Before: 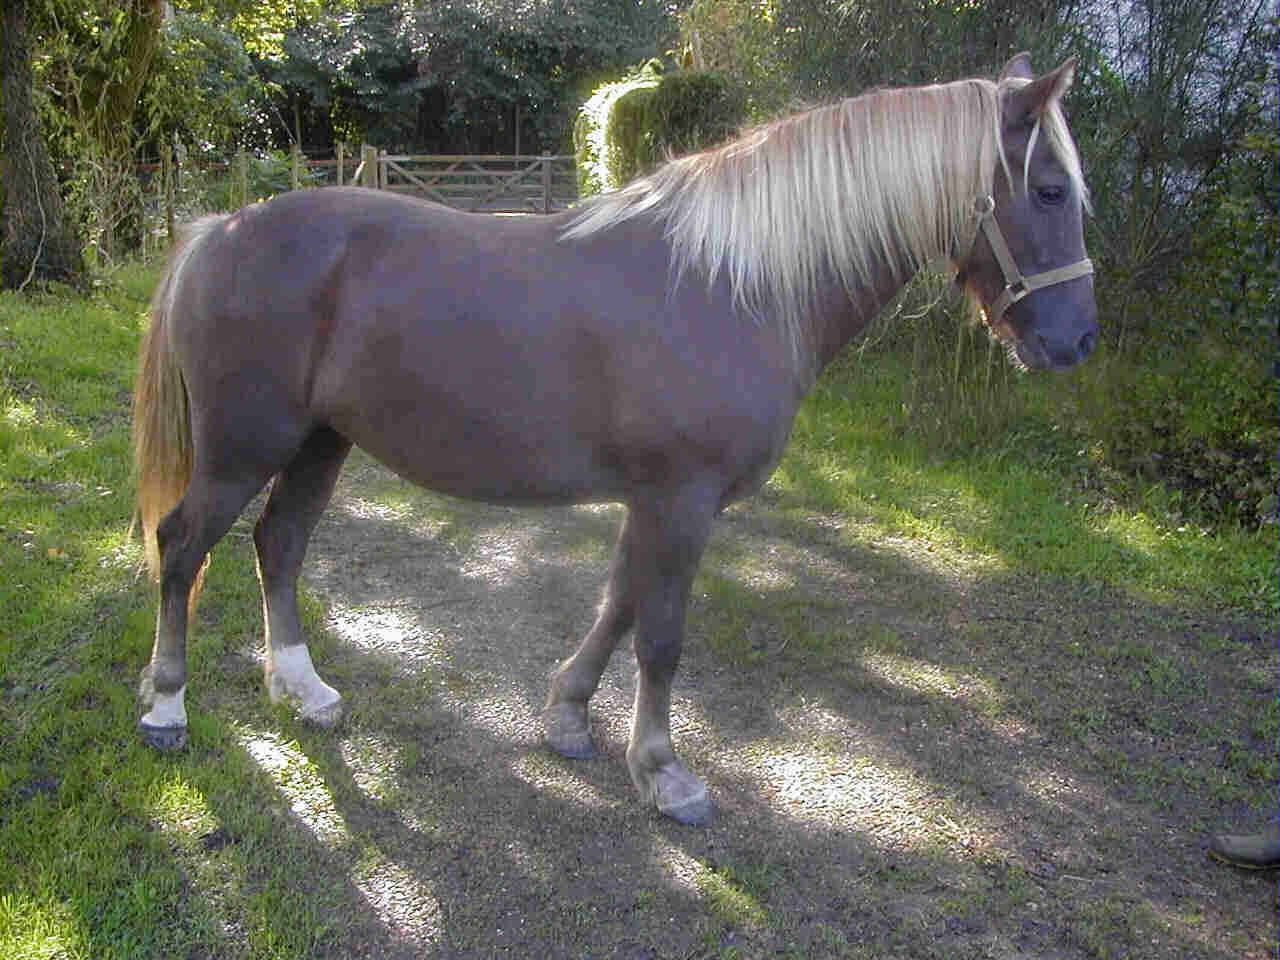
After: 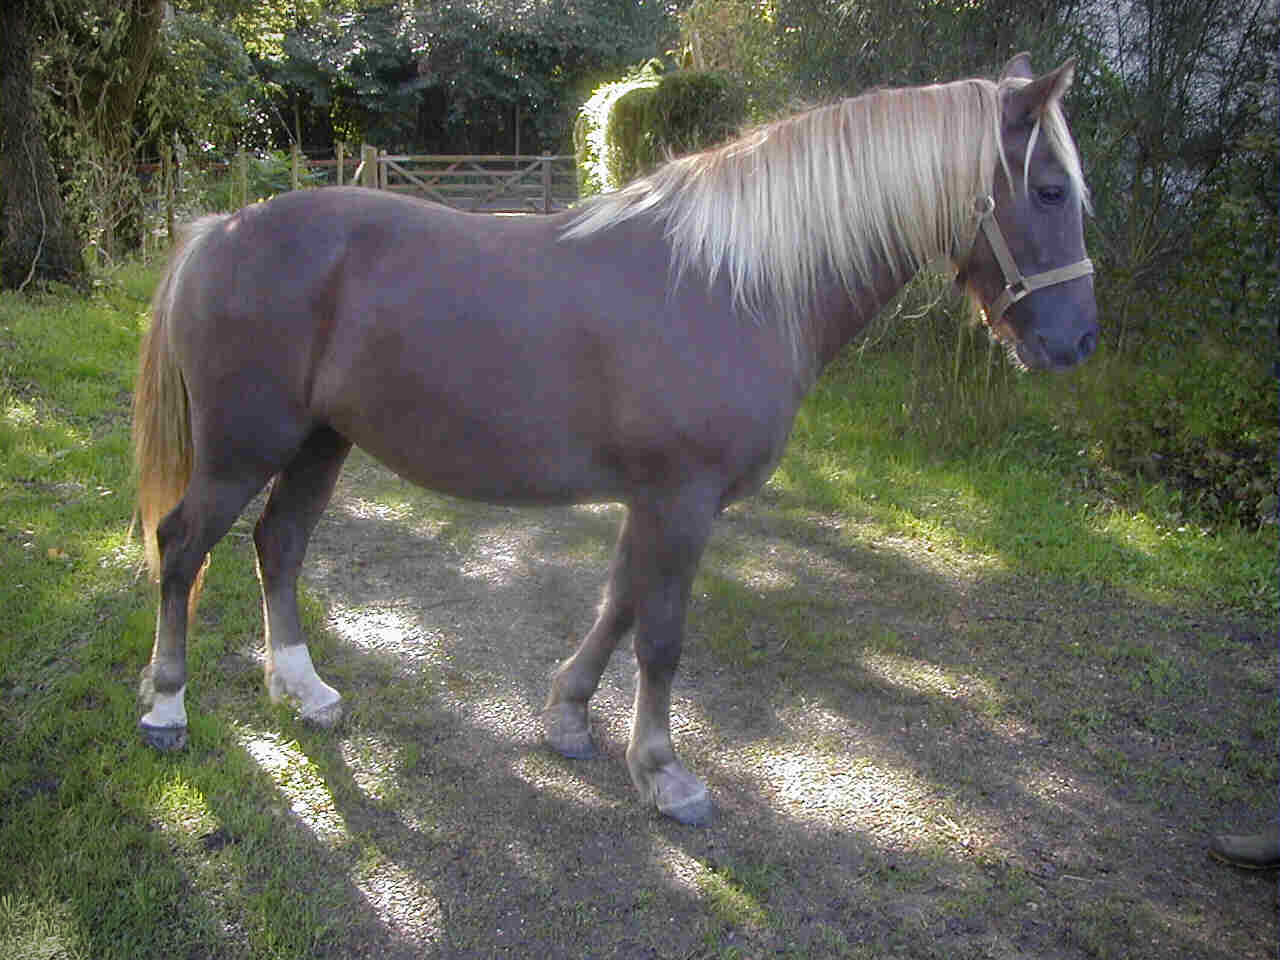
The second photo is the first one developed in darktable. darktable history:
vignetting: fall-off start 88.39%, fall-off radius 43.19%, width/height ratio 1.164
